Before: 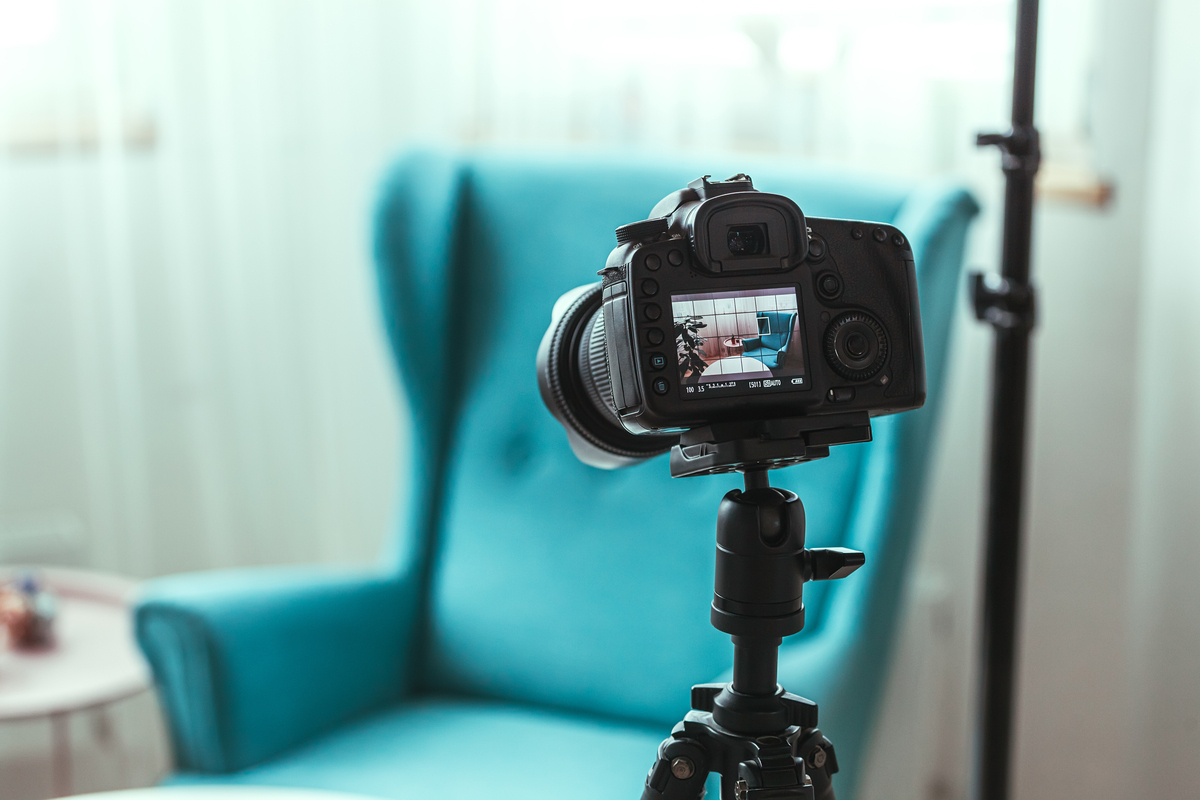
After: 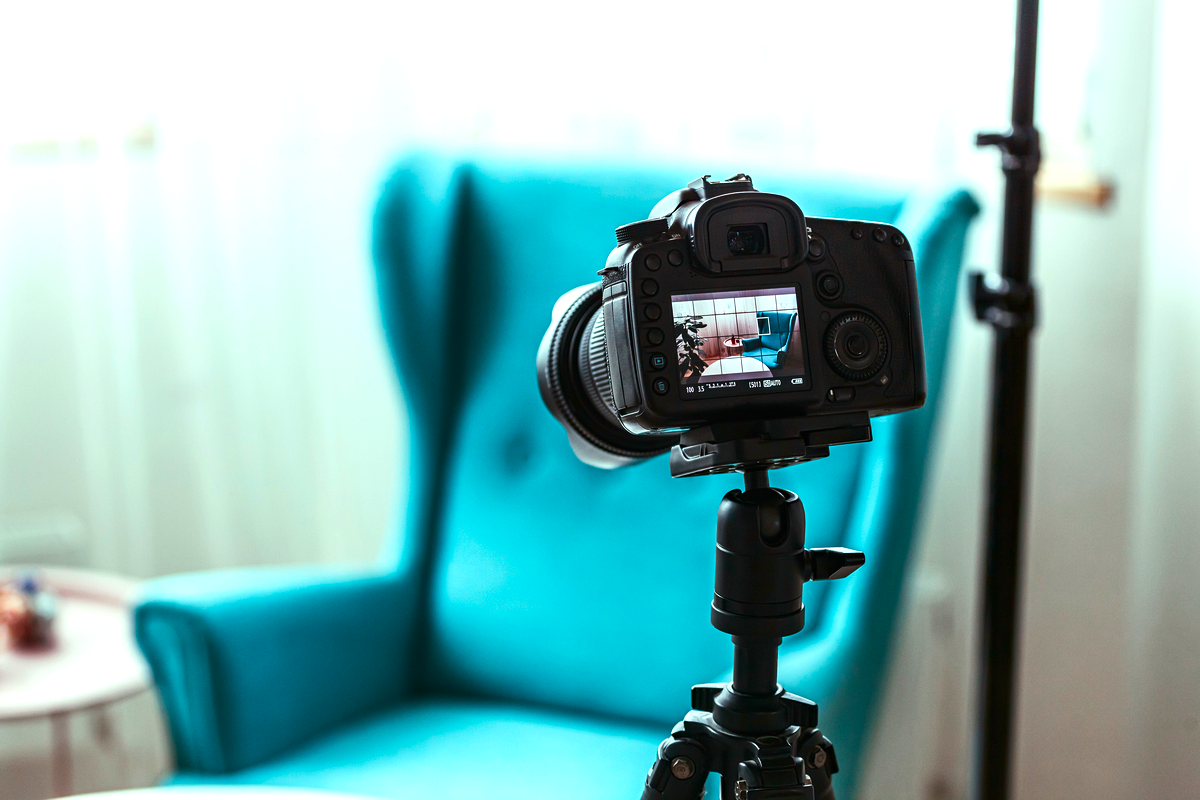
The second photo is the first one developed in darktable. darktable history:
haze removal: compatibility mode true, adaptive false
exposure: black level correction 0.001, exposure 0.498 EV, compensate exposure bias true, compensate highlight preservation false
contrast brightness saturation: contrast 0.116, brightness -0.116, saturation 0.197
